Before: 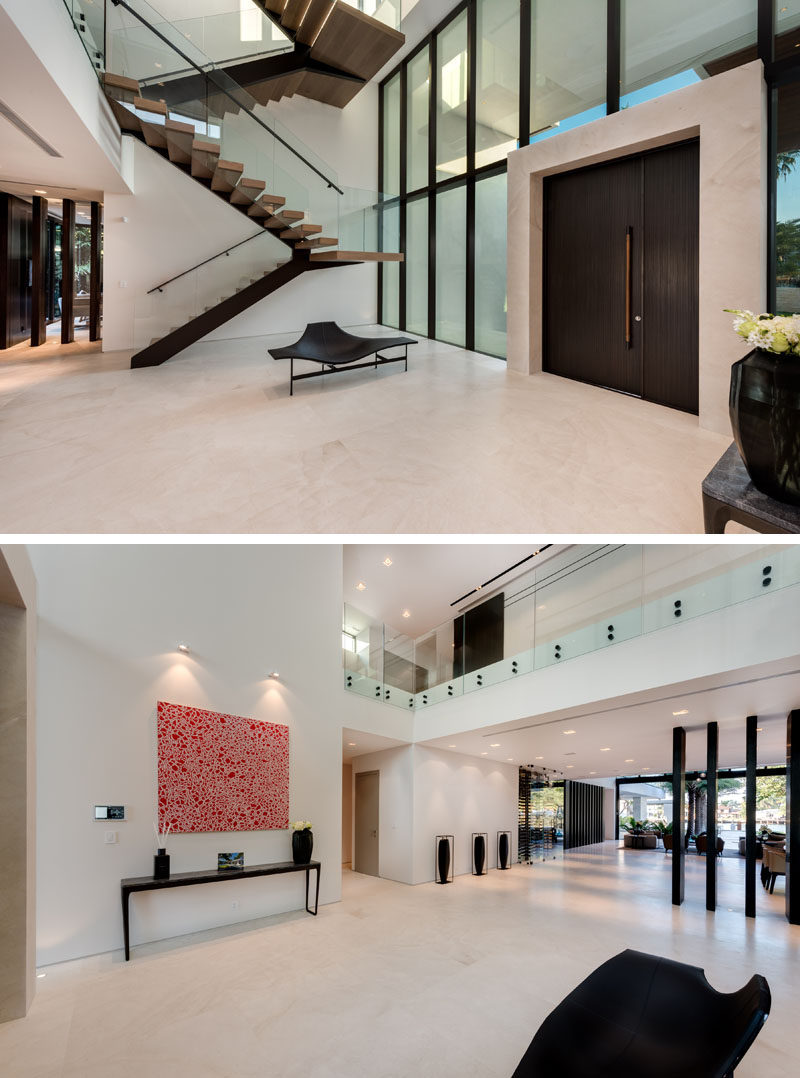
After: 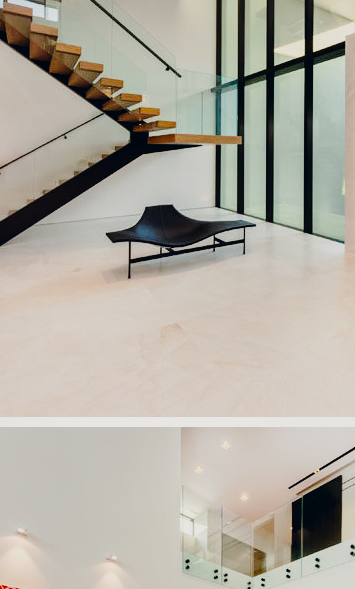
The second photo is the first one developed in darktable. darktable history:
crop: left 20.371%, top 10.884%, right 35.25%, bottom 34.442%
filmic rgb: black relative exposure -8.15 EV, white relative exposure 3.78 EV, hardness 4.41, preserve chrominance RGB euclidean norm, color science v5 (2021), contrast in shadows safe, contrast in highlights safe
color correction: highlights a* 0.217, highlights b* 2.67, shadows a* -1.39, shadows b* -4.59
color balance rgb: global offset › luminance 0.775%, linear chroma grading › global chroma 9.026%, perceptual saturation grading › global saturation 20%, perceptual saturation grading › highlights -13.886%, perceptual saturation grading › shadows 49.322%
local contrast: mode bilateral grid, contrast 21, coarseness 50, detail 119%, midtone range 0.2
exposure: exposure -0.061 EV, compensate exposure bias true, compensate highlight preservation false
tone curve: curves: ch0 [(0, 0) (0.003, 0.001) (0.011, 0.006) (0.025, 0.012) (0.044, 0.018) (0.069, 0.025) (0.1, 0.045) (0.136, 0.074) (0.177, 0.124) (0.224, 0.196) (0.277, 0.289) (0.335, 0.396) (0.399, 0.495) (0.468, 0.585) (0.543, 0.663) (0.623, 0.728) (0.709, 0.808) (0.801, 0.87) (0.898, 0.932) (1, 1)], preserve colors none
